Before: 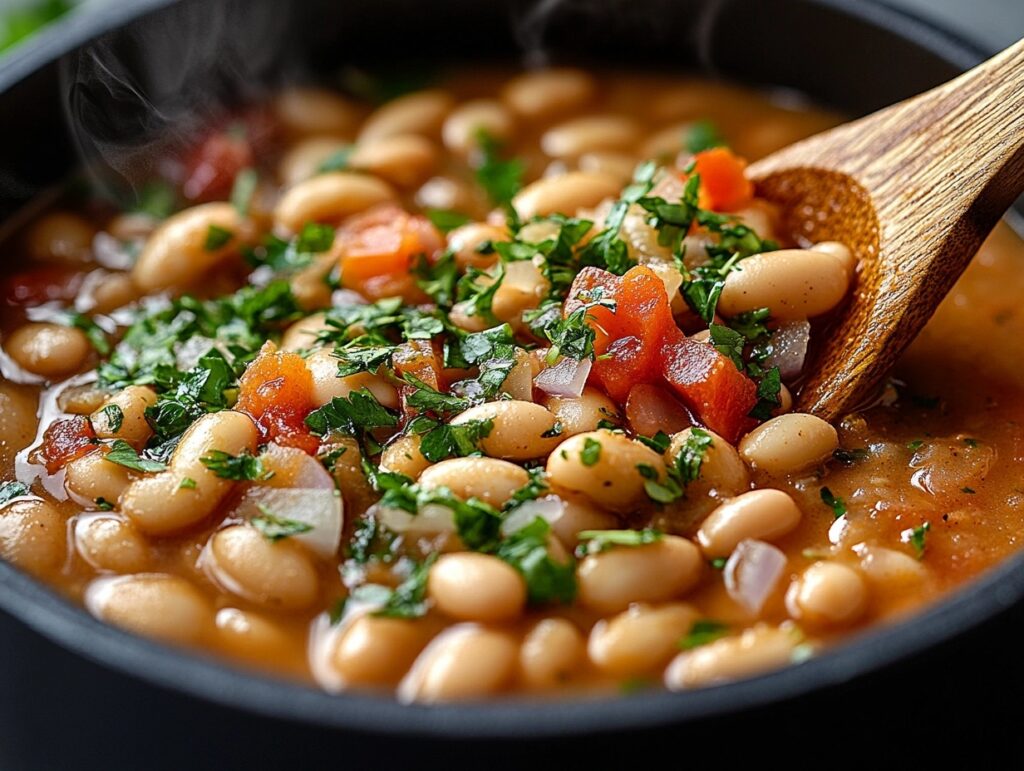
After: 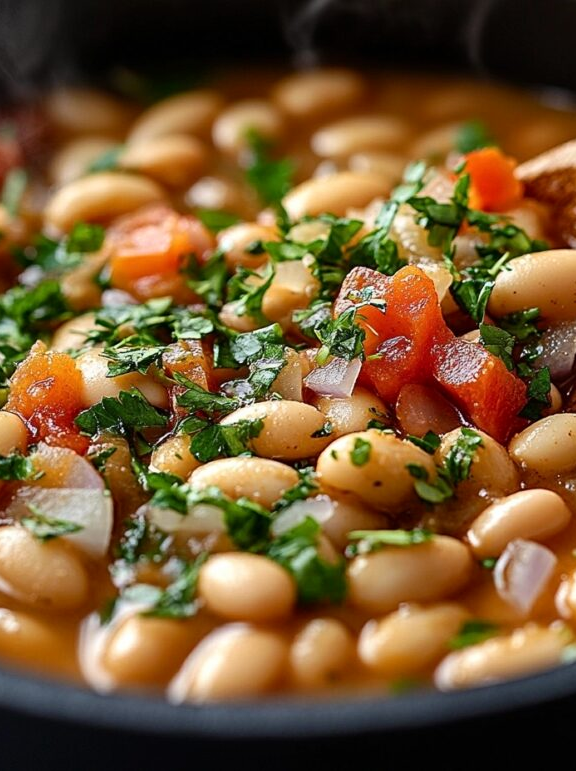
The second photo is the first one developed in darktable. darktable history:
crop and rotate: left 22.516%, right 21.234%
contrast brightness saturation: contrast 0.07
